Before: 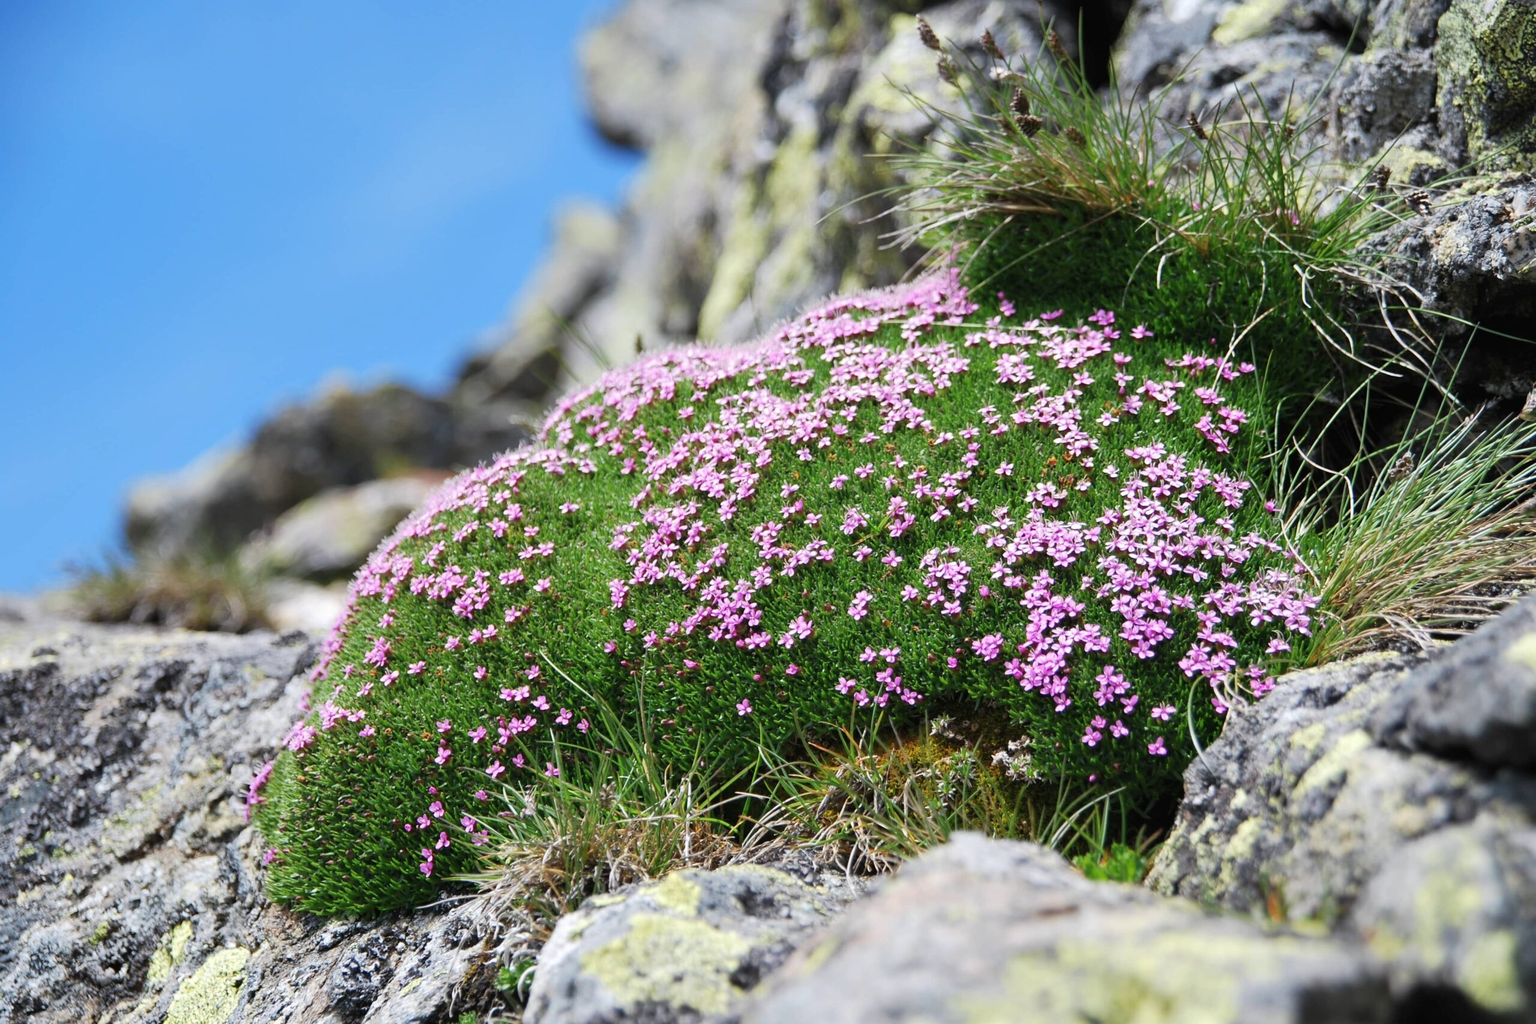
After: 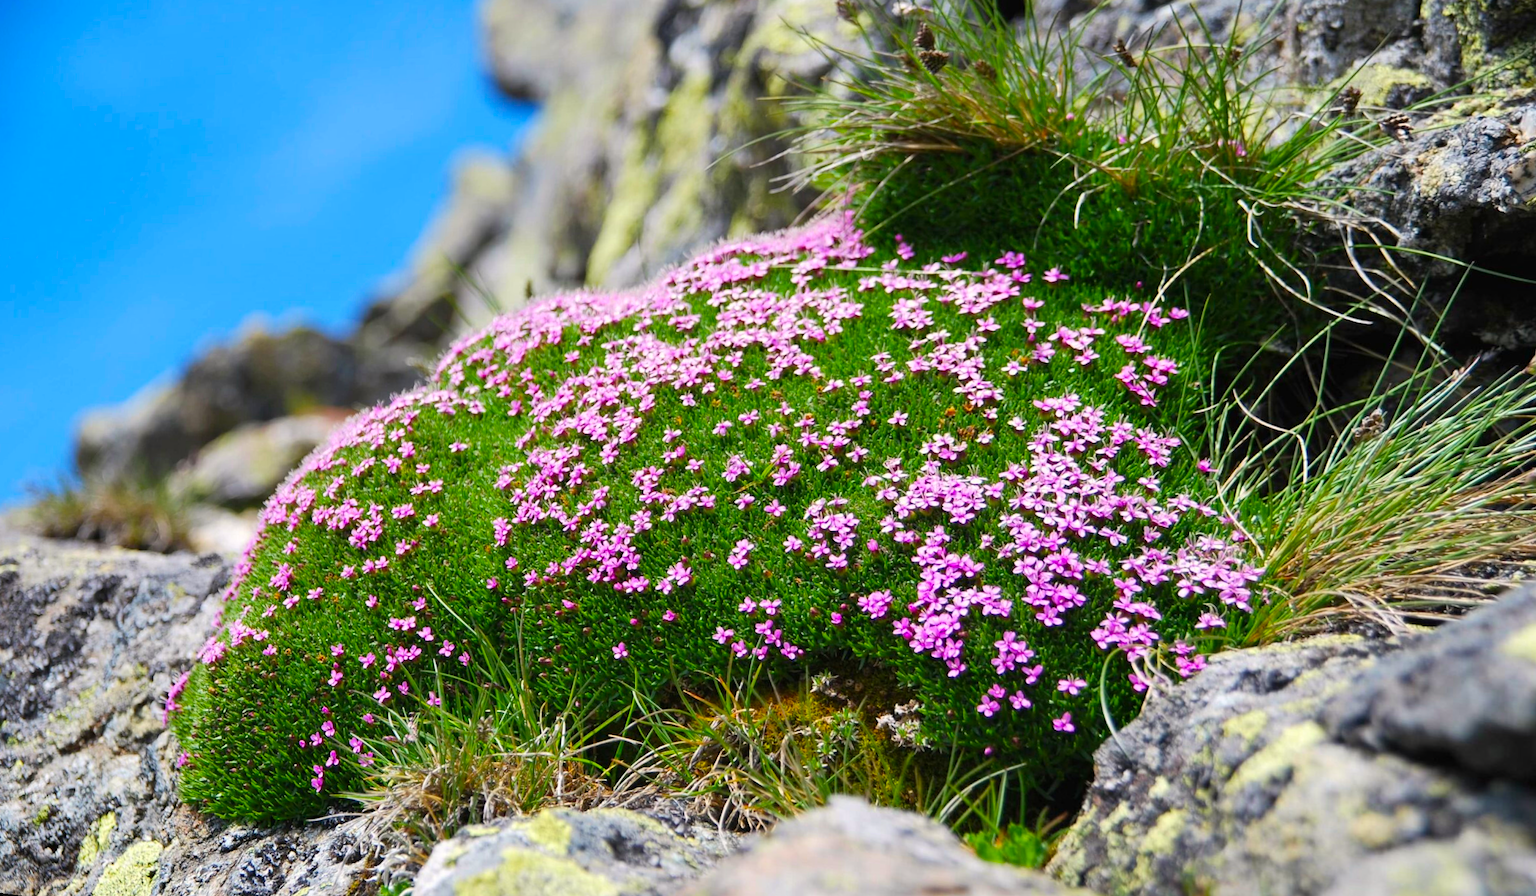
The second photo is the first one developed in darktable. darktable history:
color correction: highlights a* 0.816, highlights b* 2.78, saturation 1.1
rotate and perspective: rotation 1.69°, lens shift (vertical) -0.023, lens shift (horizontal) -0.291, crop left 0.025, crop right 0.988, crop top 0.092, crop bottom 0.842
color balance rgb: perceptual saturation grading › global saturation 25%, global vibrance 20%
